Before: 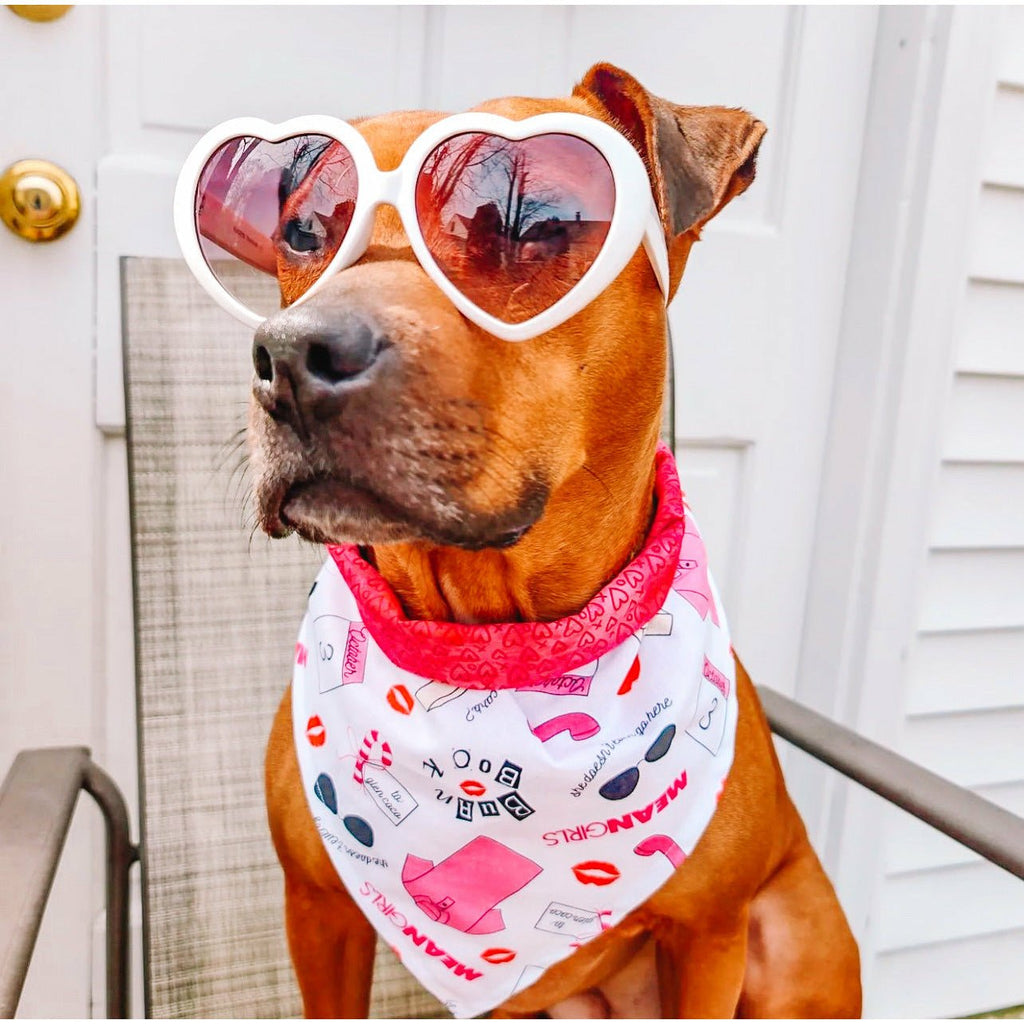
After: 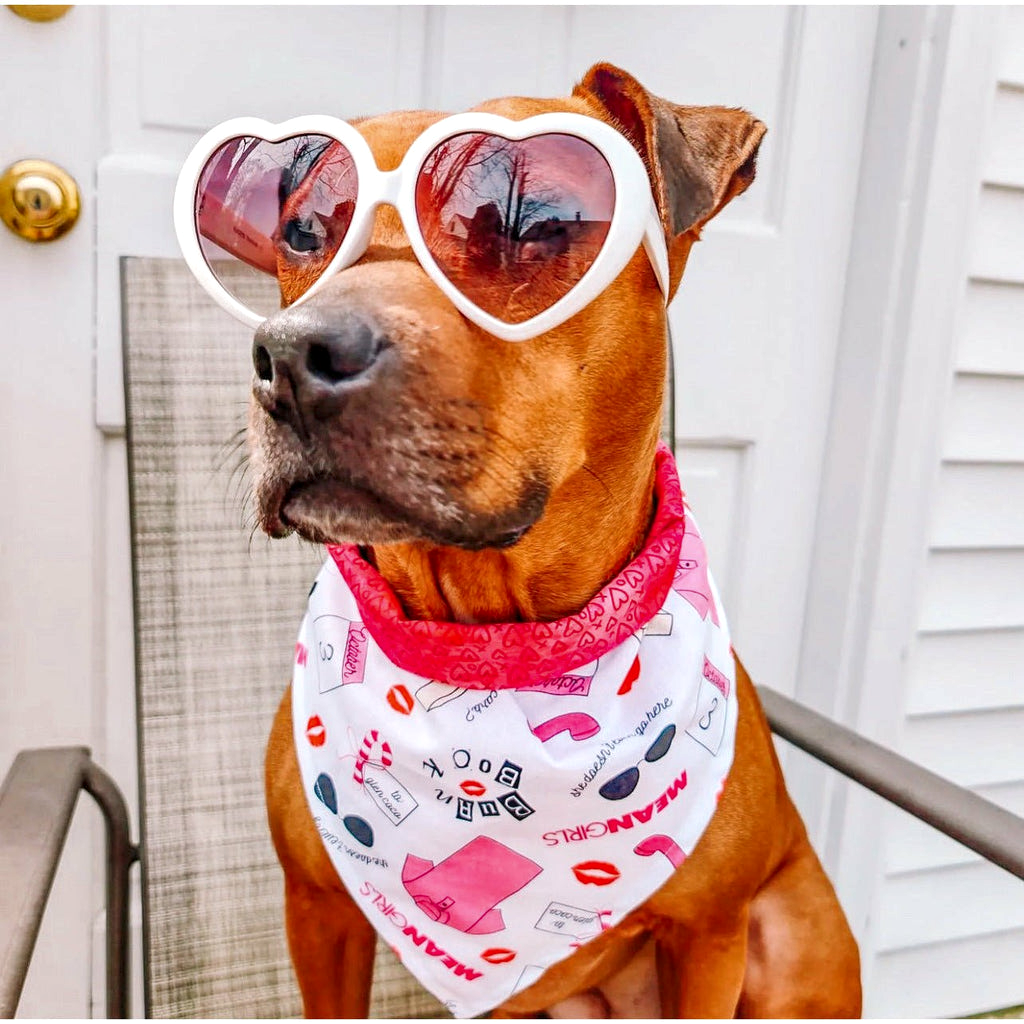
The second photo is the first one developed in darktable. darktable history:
base curve: curves: ch0 [(0, 0) (0.303, 0.277) (1, 1)]
local contrast: highlights 100%, shadows 100%, detail 131%, midtone range 0.2
